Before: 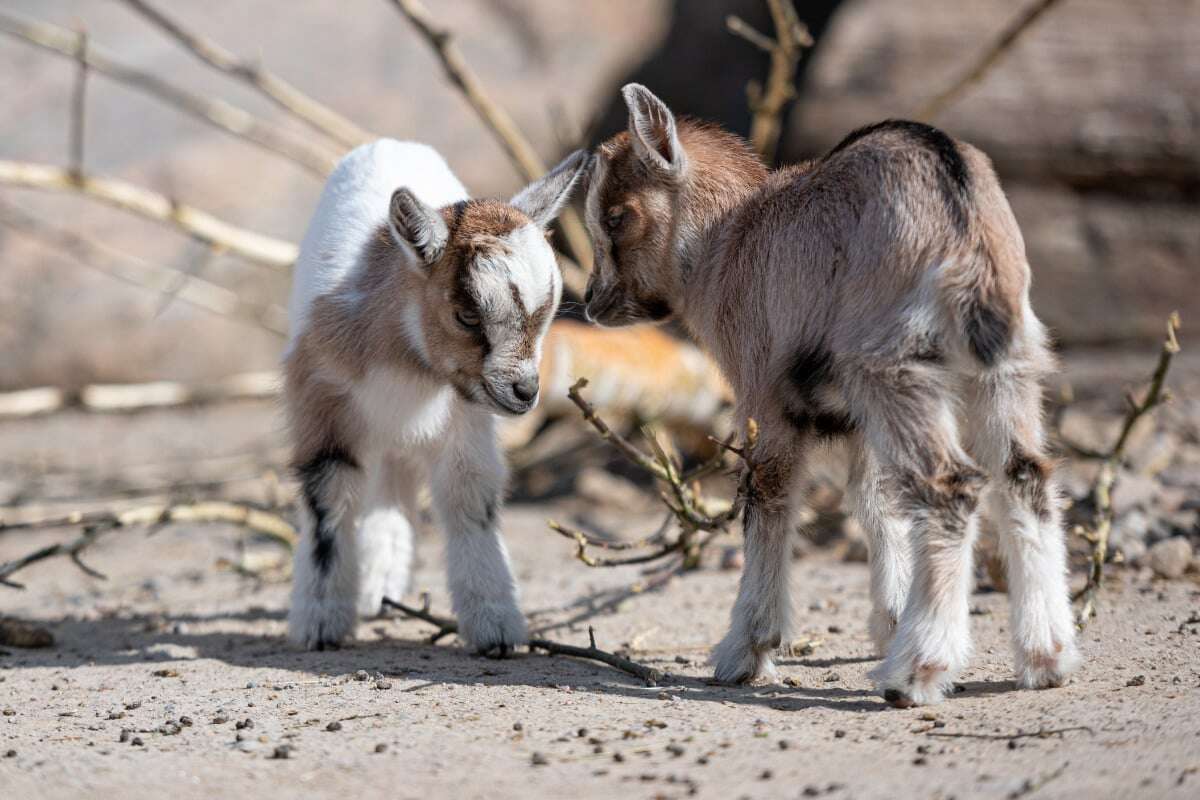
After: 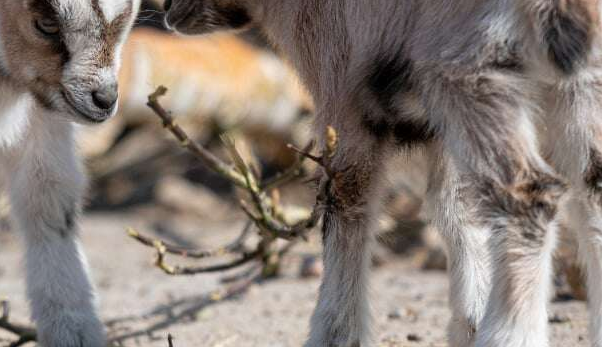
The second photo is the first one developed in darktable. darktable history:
crop: left 35.151%, top 36.564%, right 14.678%, bottom 20.034%
